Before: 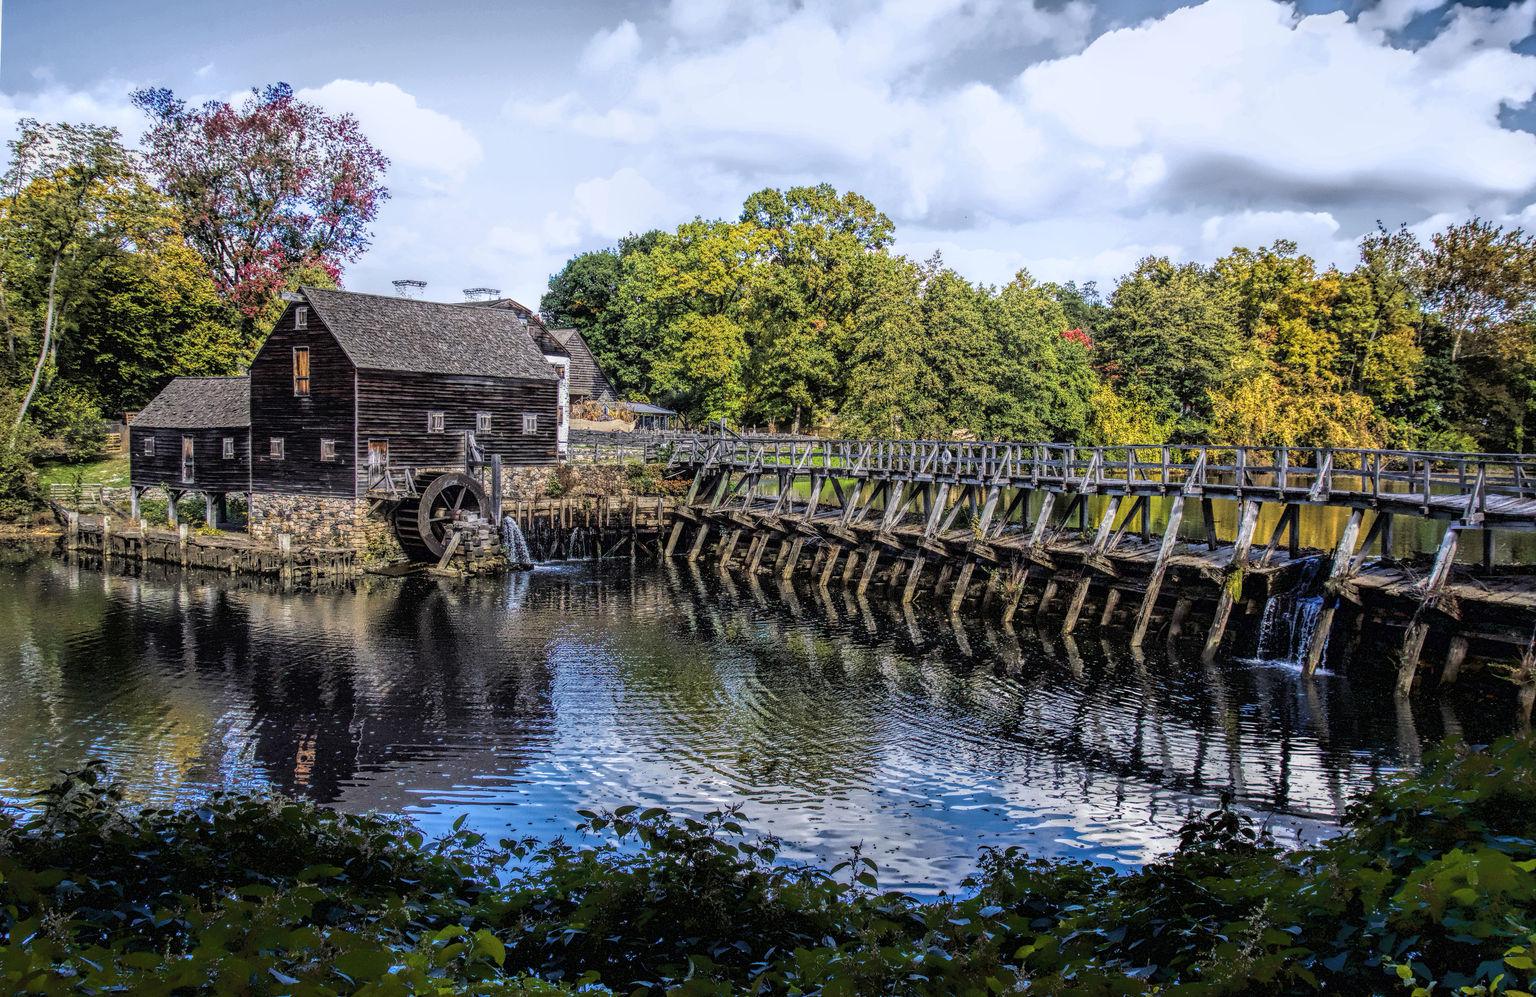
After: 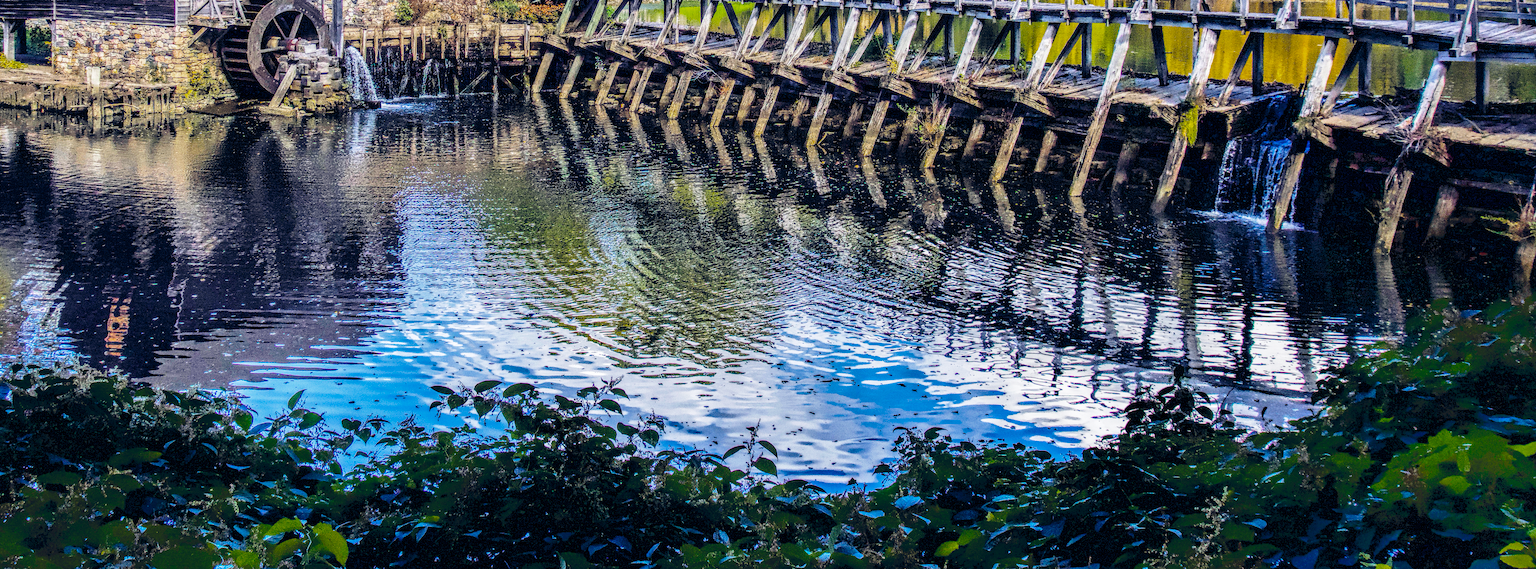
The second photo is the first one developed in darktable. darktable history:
base curve: curves: ch0 [(0, 0) (0.028, 0.03) (0.121, 0.232) (0.46, 0.748) (0.859, 0.968) (1, 1)], preserve colors none
color balance rgb: power › luminance 3.427%, power › hue 229.25°, global offset › chroma 0.147%, global offset › hue 253.85°, perceptual saturation grading › global saturation 24.918%, global vibrance 20%
crop and rotate: left 13.267%, top 47.788%, bottom 2.708%
color zones: curves: ch0 [(0, 0.444) (0.143, 0.442) (0.286, 0.441) (0.429, 0.441) (0.571, 0.441) (0.714, 0.441) (0.857, 0.442) (1, 0.444)]
